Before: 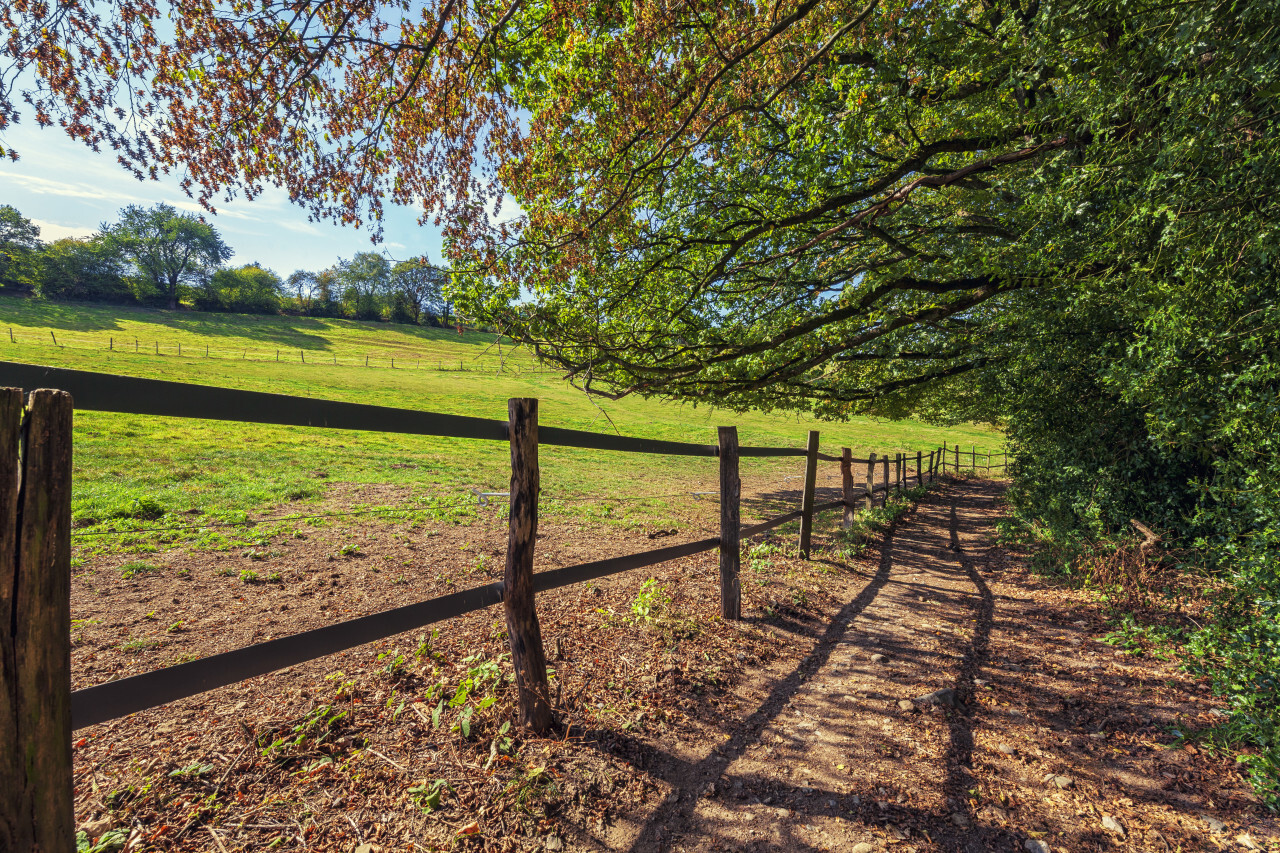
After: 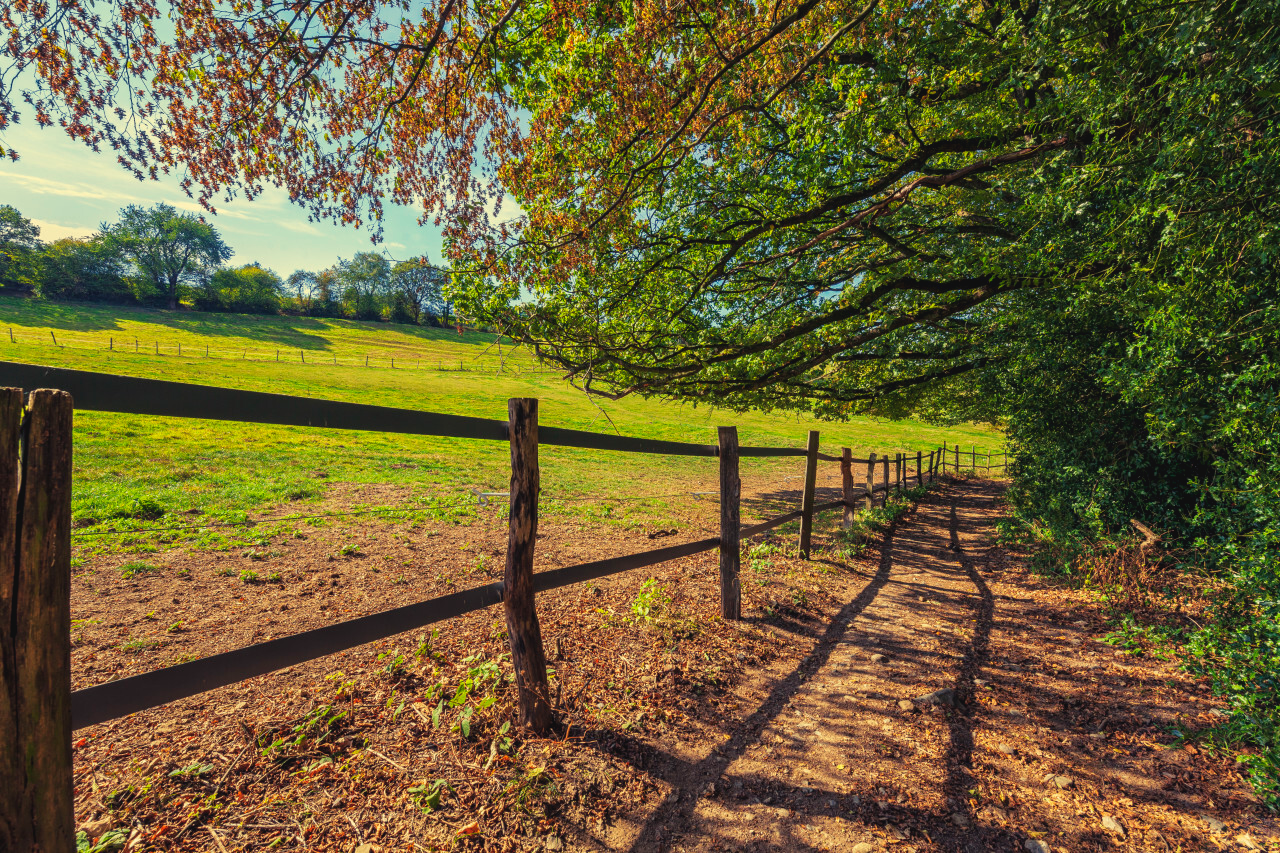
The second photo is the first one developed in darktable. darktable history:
exposure: black level correction 0.002, exposure -0.105 EV, compensate exposure bias true, compensate highlight preservation false
color balance rgb: highlights gain › chroma 8.009%, highlights gain › hue 85.03°, global offset › luminance 0.525%, perceptual saturation grading › global saturation 0.529%
